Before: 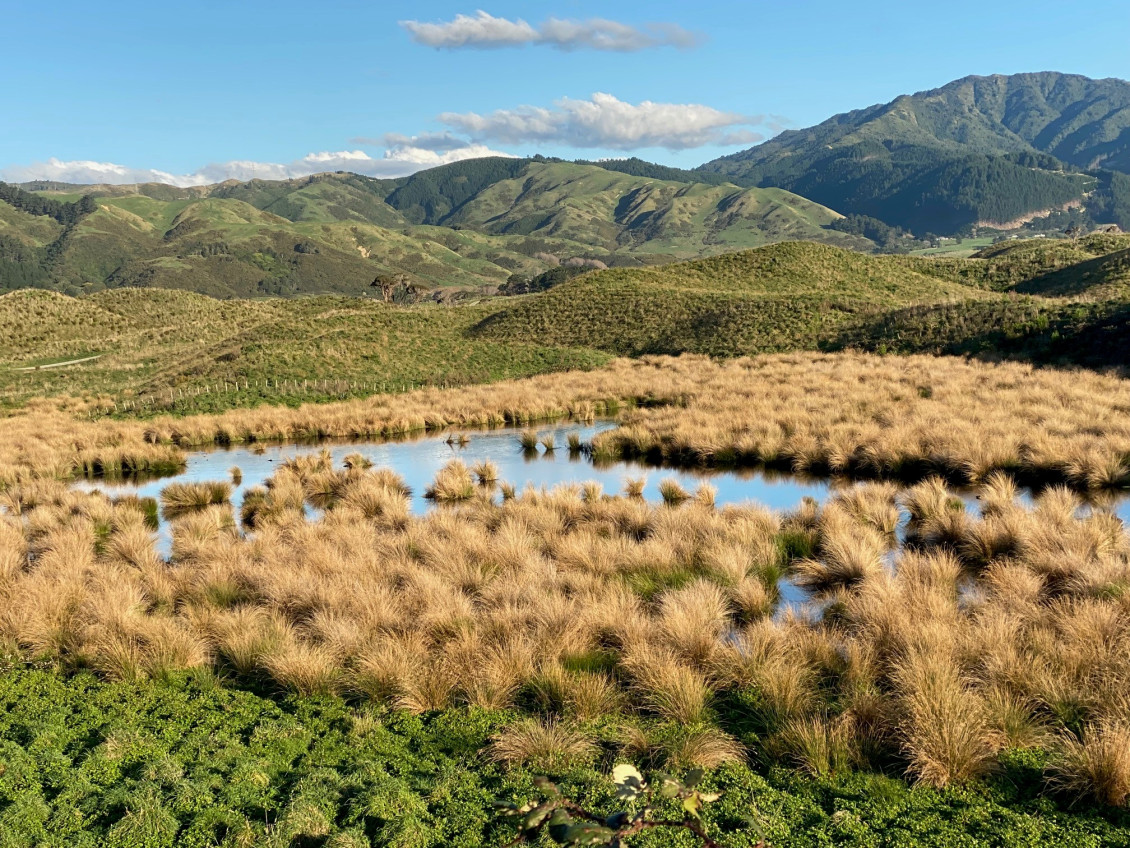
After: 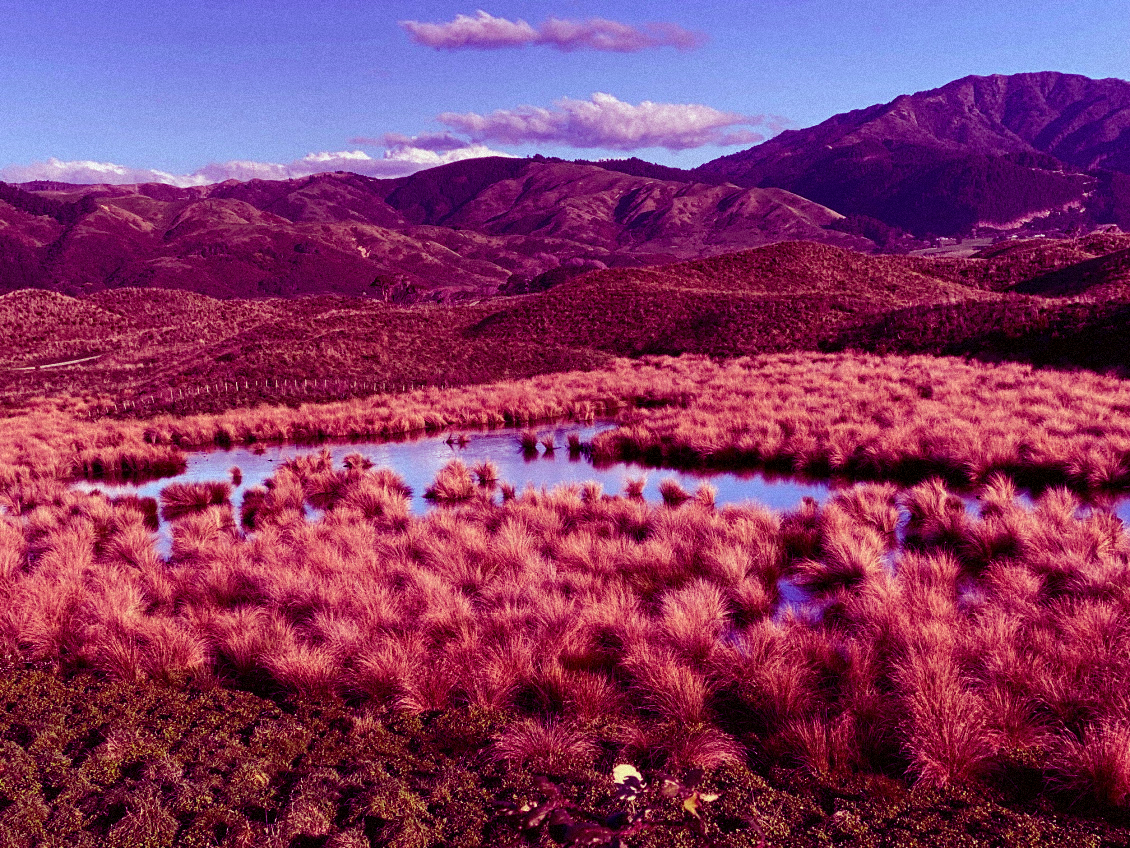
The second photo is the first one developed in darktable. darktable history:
color correction: highlights a* -2.73, highlights b* -2.09, shadows a* 2.41, shadows b* 2.73
color balance: mode lift, gamma, gain (sRGB), lift [1, 1, 0.101, 1]
tone curve: curves: ch0 [(0, 0) (0.161, 0.144) (0.501, 0.497) (1, 1)], color space Lab, linked channels, preserve colors none
grain: mid-tones bias 0%
